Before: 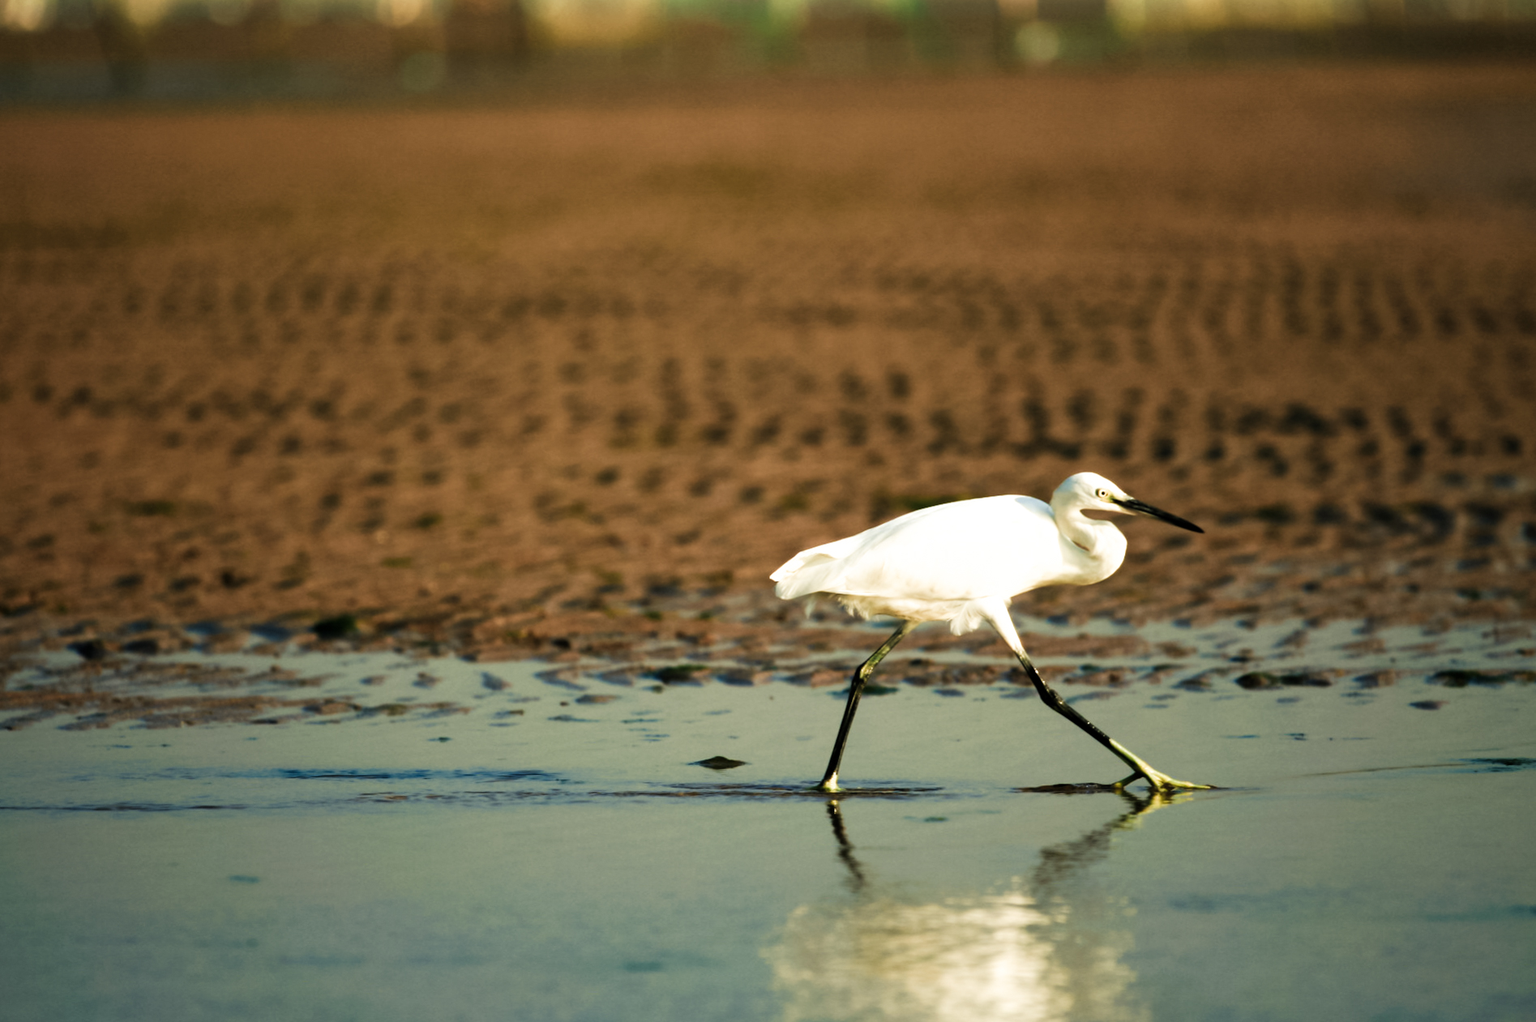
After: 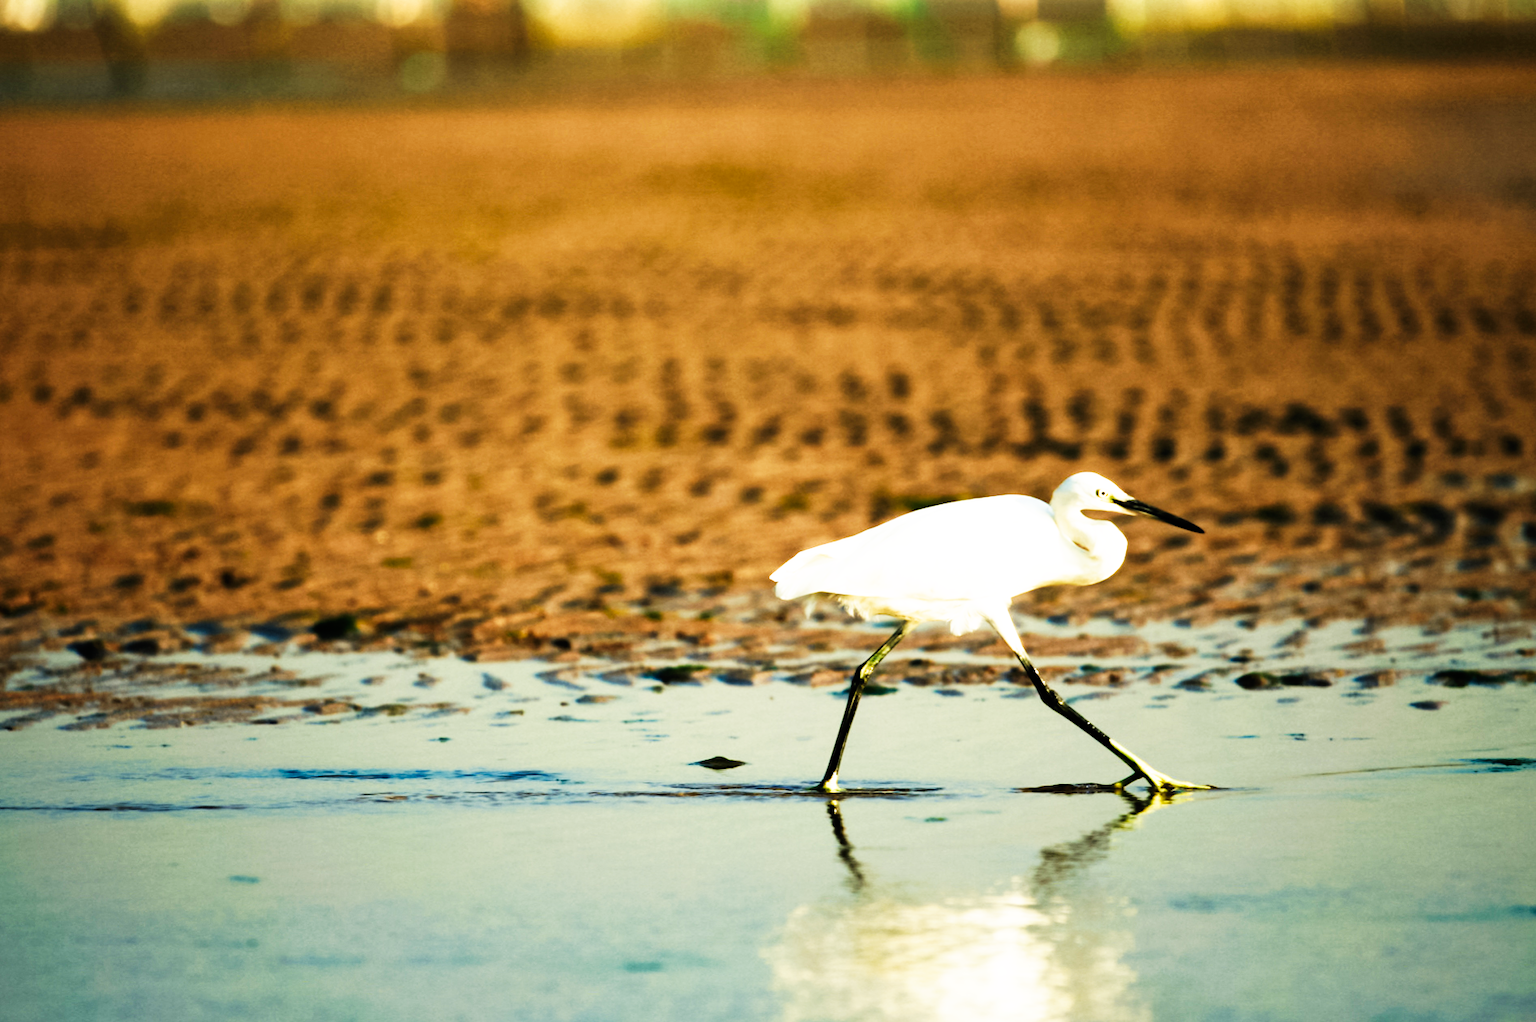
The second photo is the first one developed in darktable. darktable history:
exposure: exposure -0.064 EV, compensate highlight preservation false
base curve: curves: ch0 [(0, 0) (0.007, 0.004) (0.027, 0.03) (0.046, 0.07) (0.207, 0.54) (0.442, 0.872) (0.673, 0.972) (1, 1)], preserve colors none
